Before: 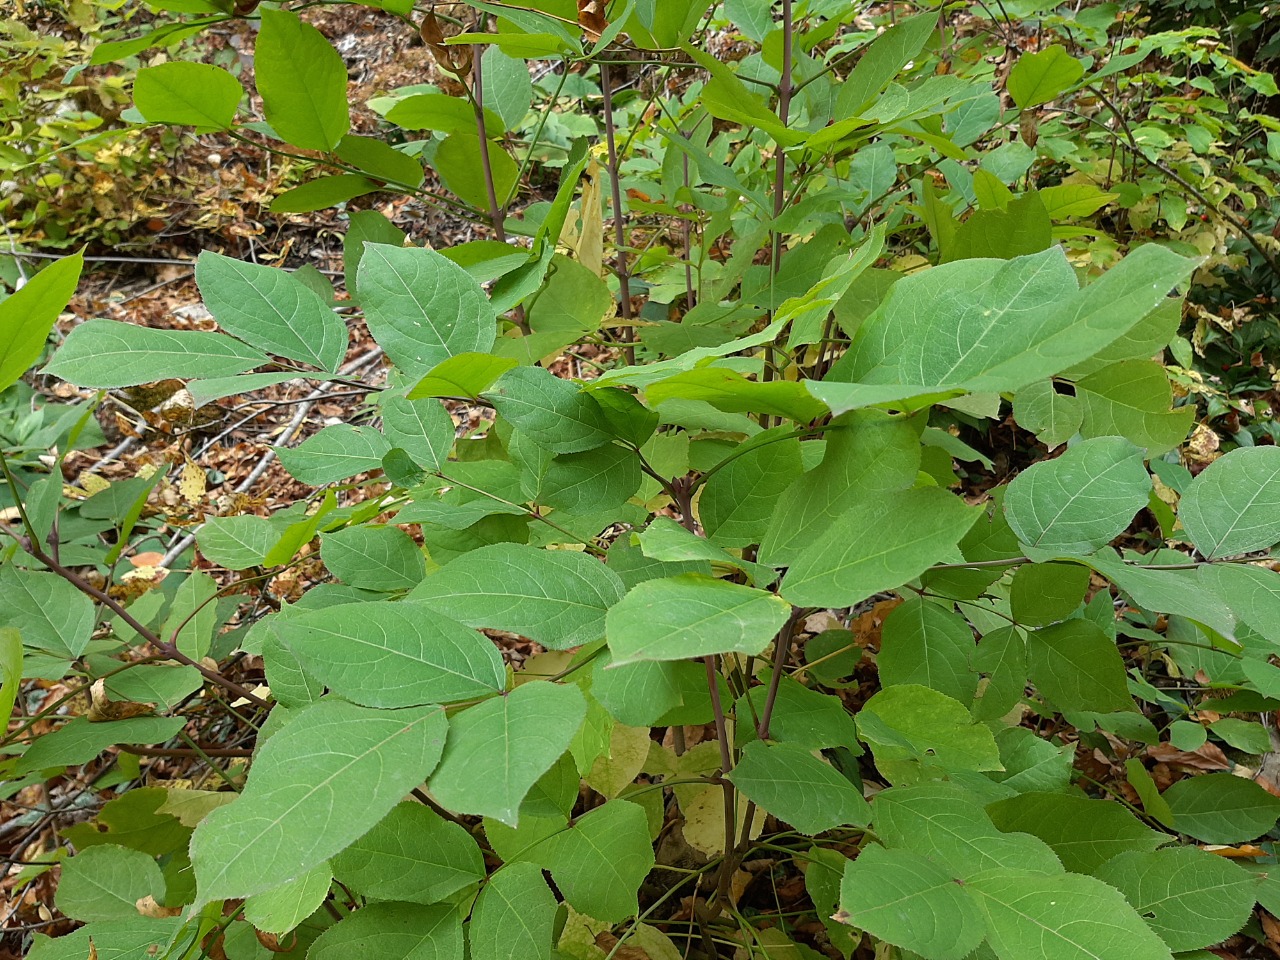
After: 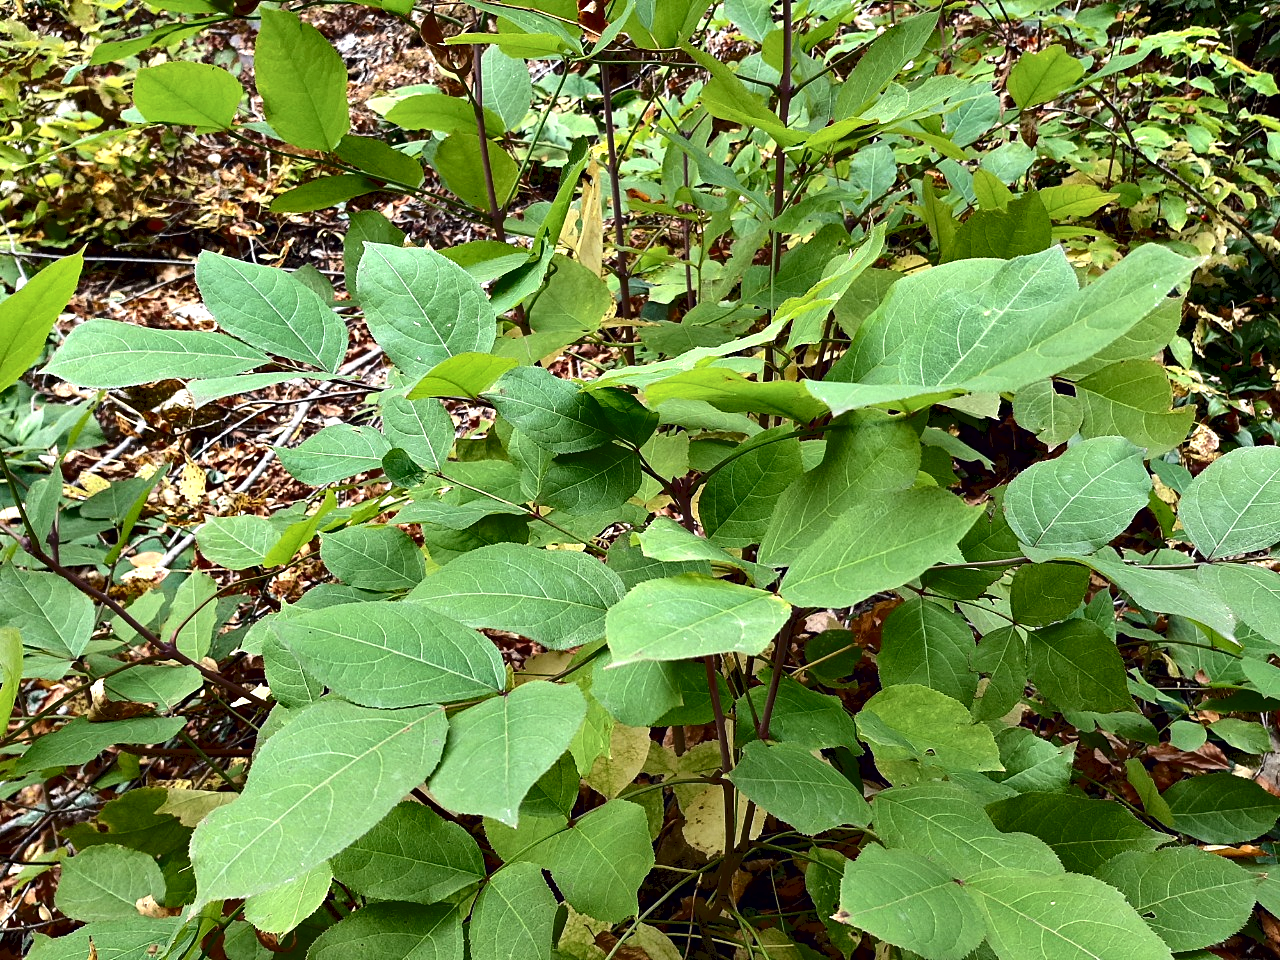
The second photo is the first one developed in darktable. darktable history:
tone curve: curves: ch0 [(0, 0) (0.003, 0.084) (0.011, 0.084) (0.025, 0.084) (0.044, 0.084) (0.069, 0.085) (0.1, 0.09) (0.136, 0.1) (0.177, 0.119) (0.224, 0.144) (0.277, 0.205) (0.335, 0.298) (0.399, 0.417) (0.468, 0.525) (0.543, 0.631) (0.623, 0.72) (0.709, 0.8) (0.801, 0.867) (0.898, 0.934) (1, 1)], color space Lab, independent channels, preserve colors none
contrast equalizer: y [[0.6 ×6], [0.55 ×6], [0 ×6], [0 ×6], [0 ×6]]
tone equalizer: -8 EV 0.001 EV, -7 EV -0.003 EV, -6 EV 0.004 EV, -5 EV -0.043 EV, -4 EV -0.151 EV, -3 EV -0.16 EV, -2 EV 0.247 EV, -1 EV 0.711 EV, +0 EV 0.487 EV, edges refinement/feathering 500, mask exposure compensation -1.57 EV, preserve details no
